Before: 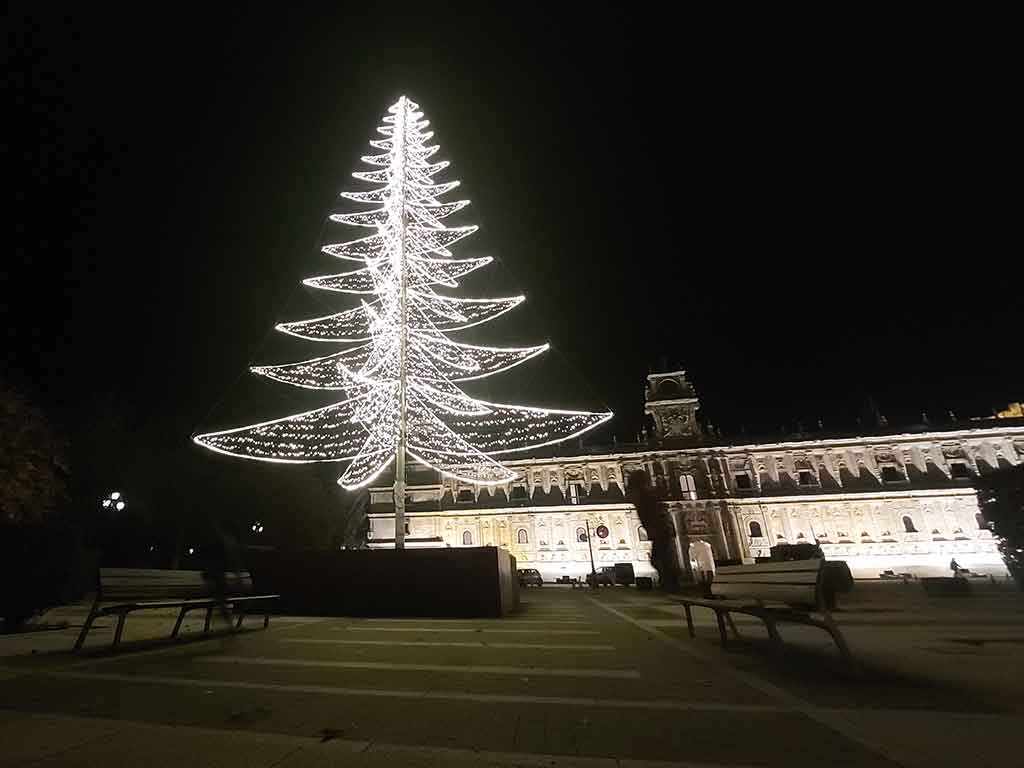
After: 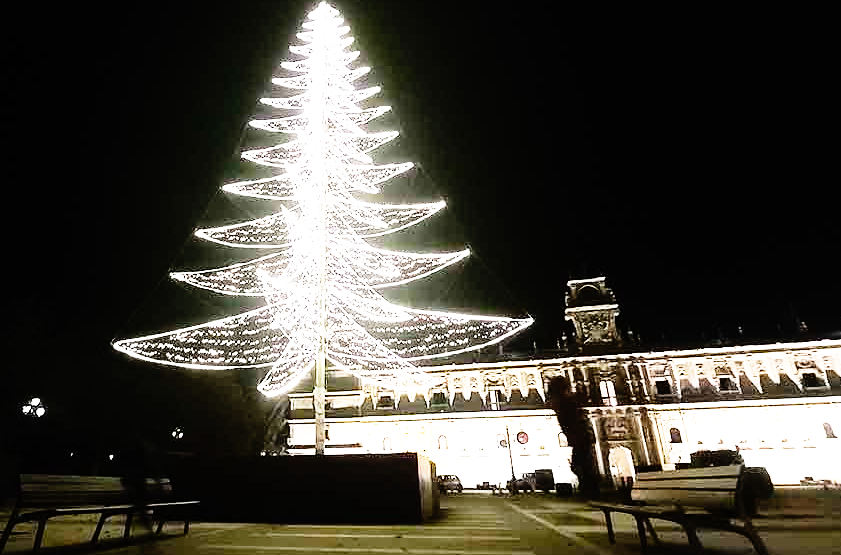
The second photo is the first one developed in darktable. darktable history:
tone equalizer: -8 EV -1.06 EV, -7 EV -1.03 EV, -6 EV -0.846 EV, -5 EV -0.593 EV, -3 EV 0.58 EV, -2 EV 0.896 EV, -1 EV 0.989 EV, +0 EV 1.06 EV
base curve: curves: ch0 [(0, 0) (0.012, 0.01) (0.073, 0.168) (0.31, 0.711) (0.645, 0.957) (1, 1)], preserve colors none
crop: left 7.825%, top 12.302%, right 9.993%, bottom 15.43%
